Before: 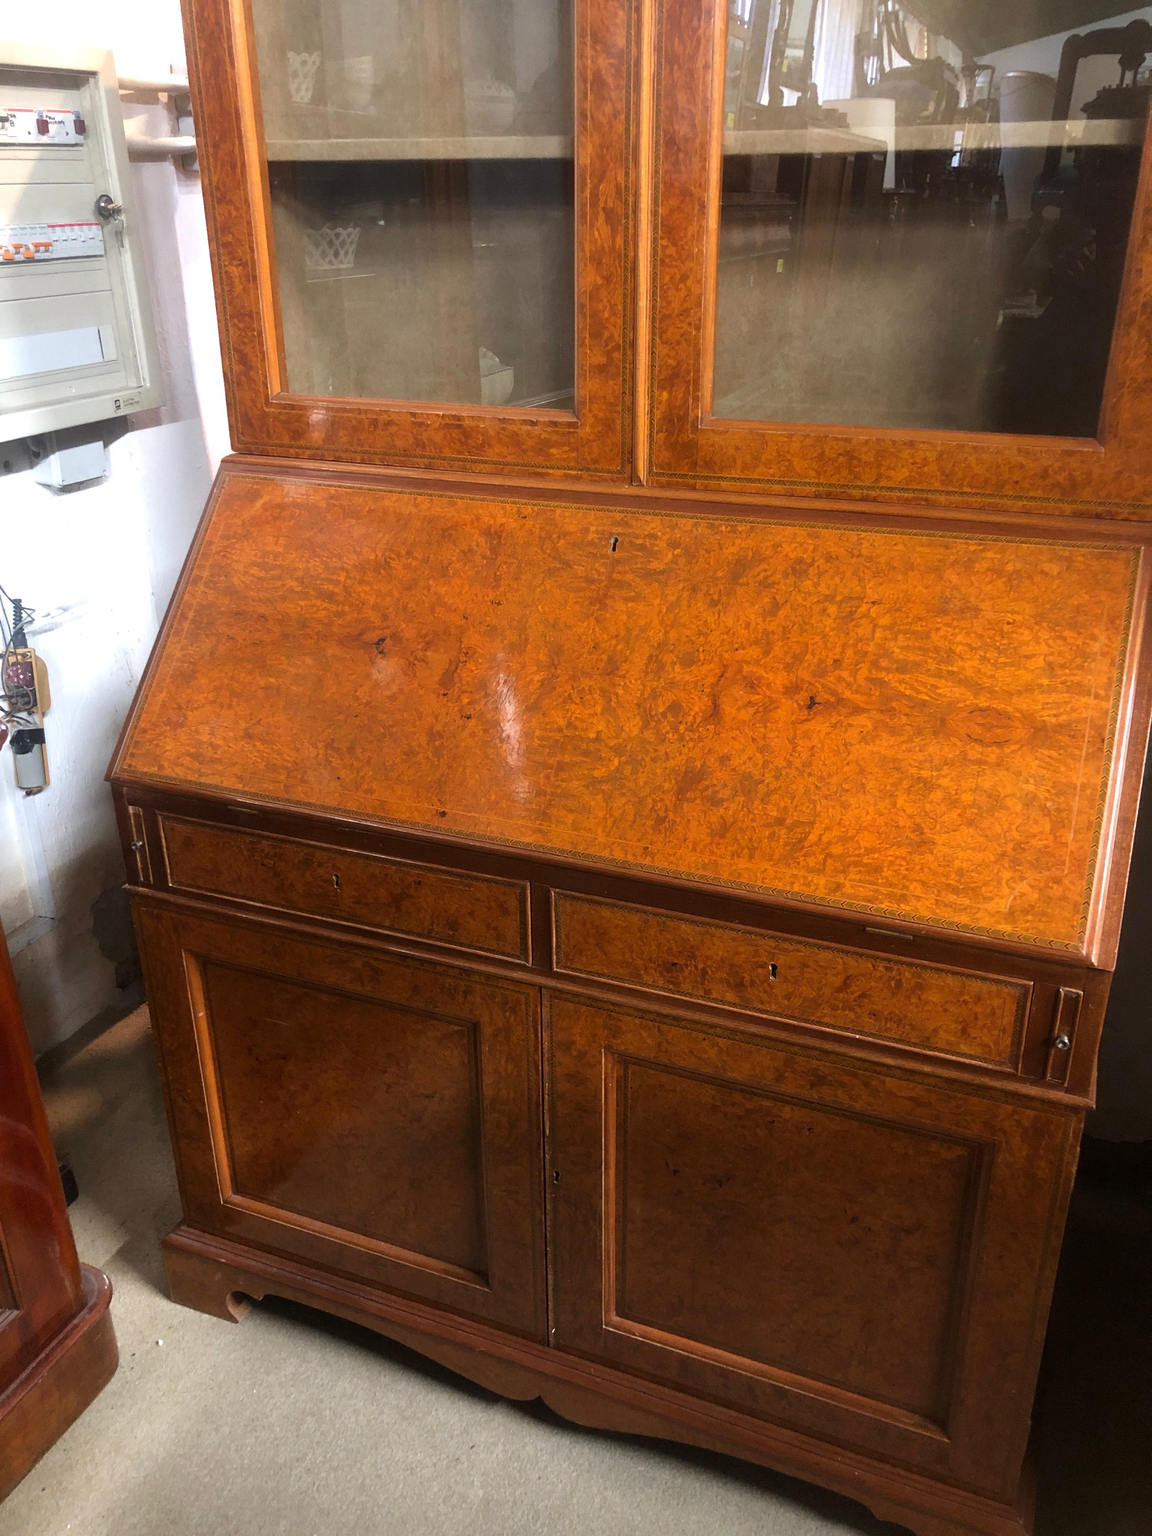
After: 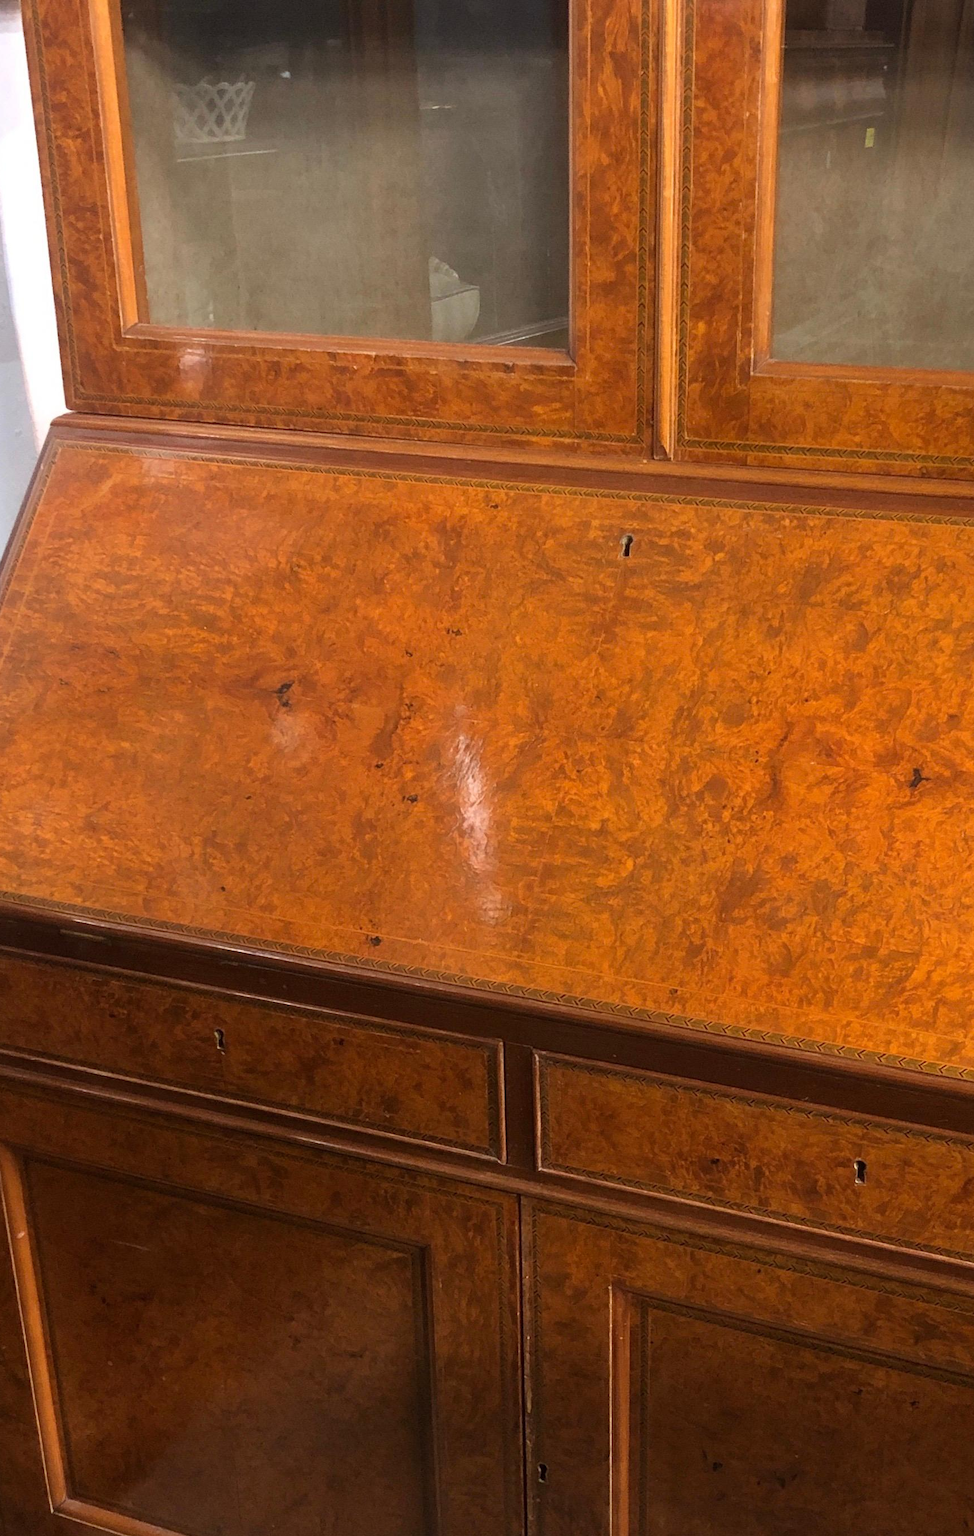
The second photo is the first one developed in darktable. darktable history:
exposure: compensate highlight preservation false
crop: left 16.202%, top 11.208%, right 26.045%, bottom 20.557%
